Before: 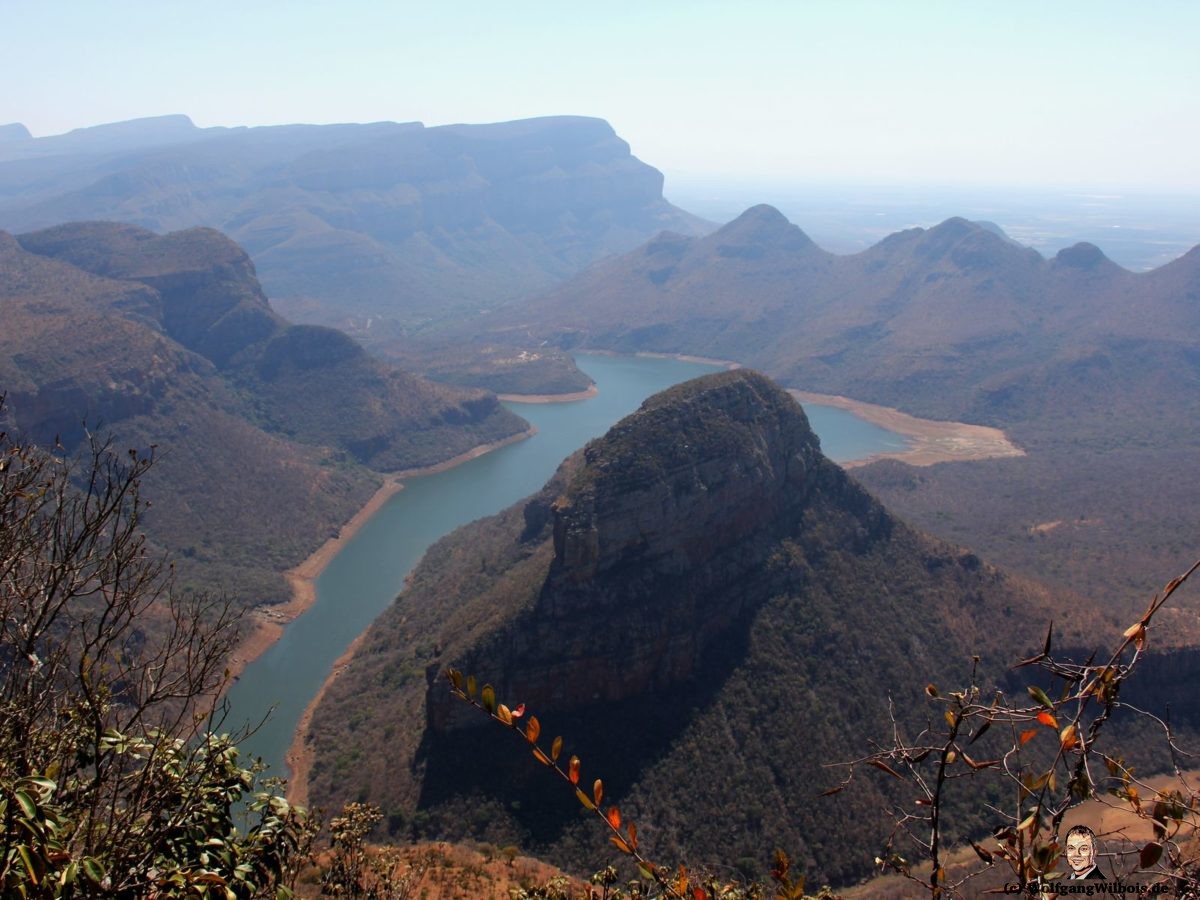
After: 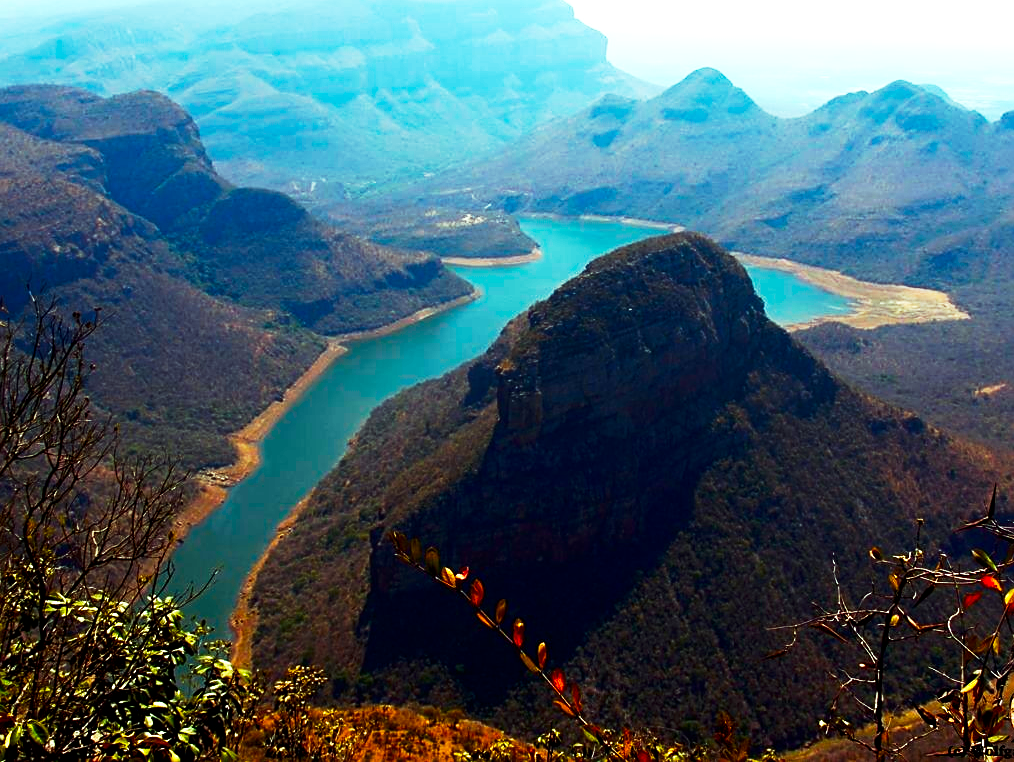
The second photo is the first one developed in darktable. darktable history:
sharpen: on, module defaults
contrast brightness saturation: contrast 0.068, brightness -0.136, saturation 0.107
color balance rgb: highlights gain › luminance 15.426%, highlights gain › chroma 7.001%, highlights gain › hue 124.26°, linear chroma grading › global chroma 14.98%, perceptual saturation grading › global saturation 30.597%, perceptual brilliance grading › global brilliance 15.181%, perceptual brilliance grading › shadows -35.837%, global vibrance 20%
base curve: curves: ch0 [(0, 0) (0.005, 0.002) (0.193, 0.295) (0.399, 0.664) (0.75, 0.928) (1, 1)], preserve colors none
crop and rotate: left 4.741%, top 15.326%, right 10.697%
